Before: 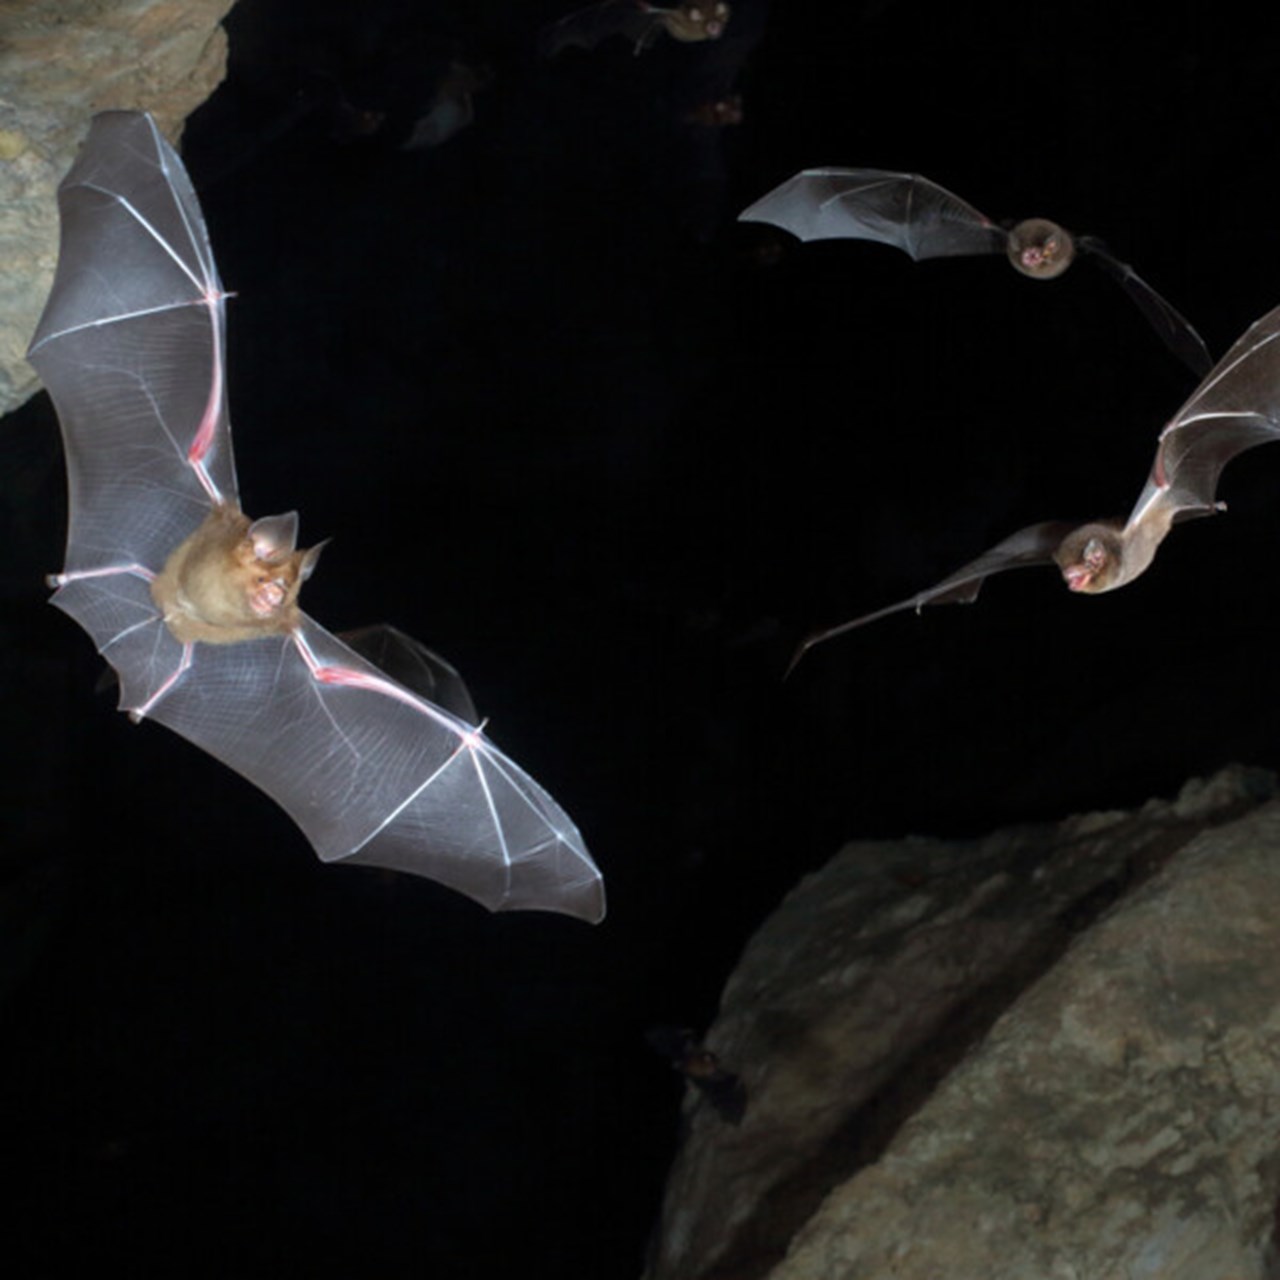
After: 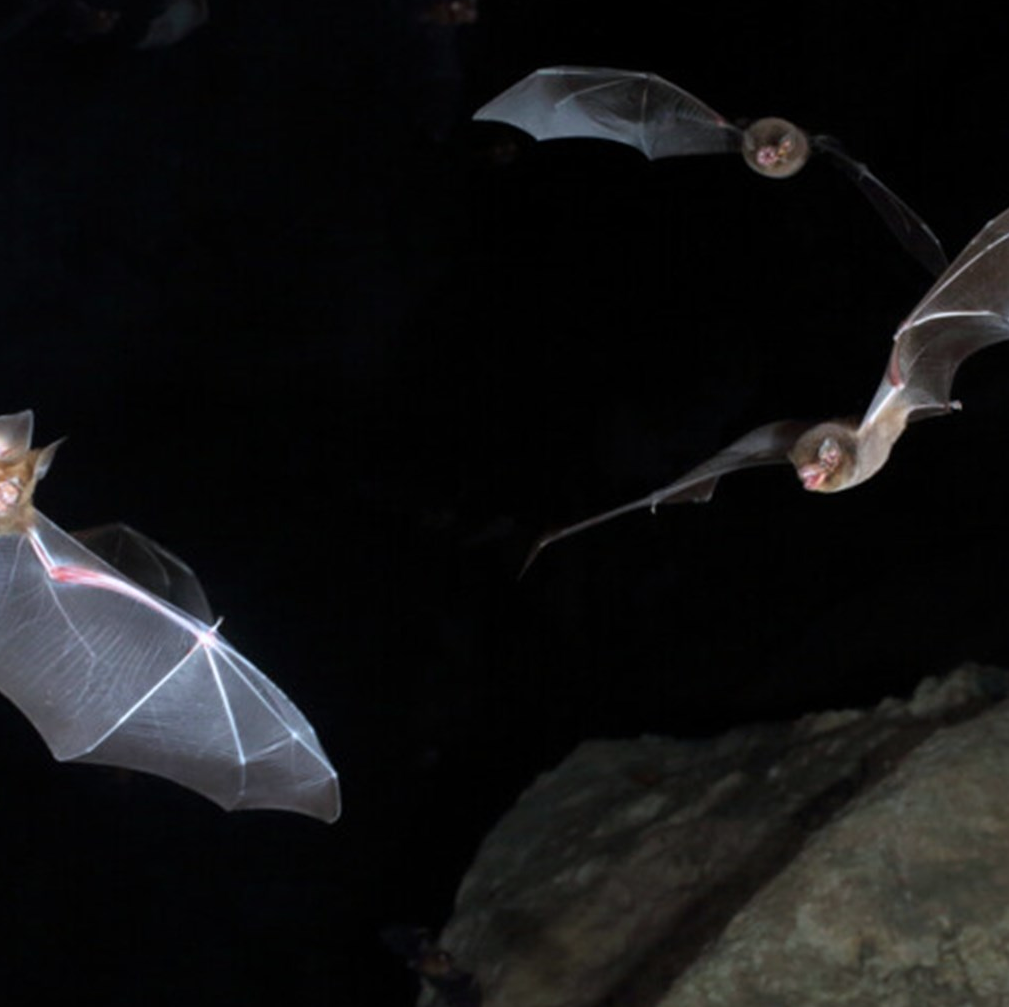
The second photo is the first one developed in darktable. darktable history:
crop and rotate: left 20.74%, top 7.912%, right 0.375%, bottom 13.378%
white balance: red 0.98, blue 1.034
